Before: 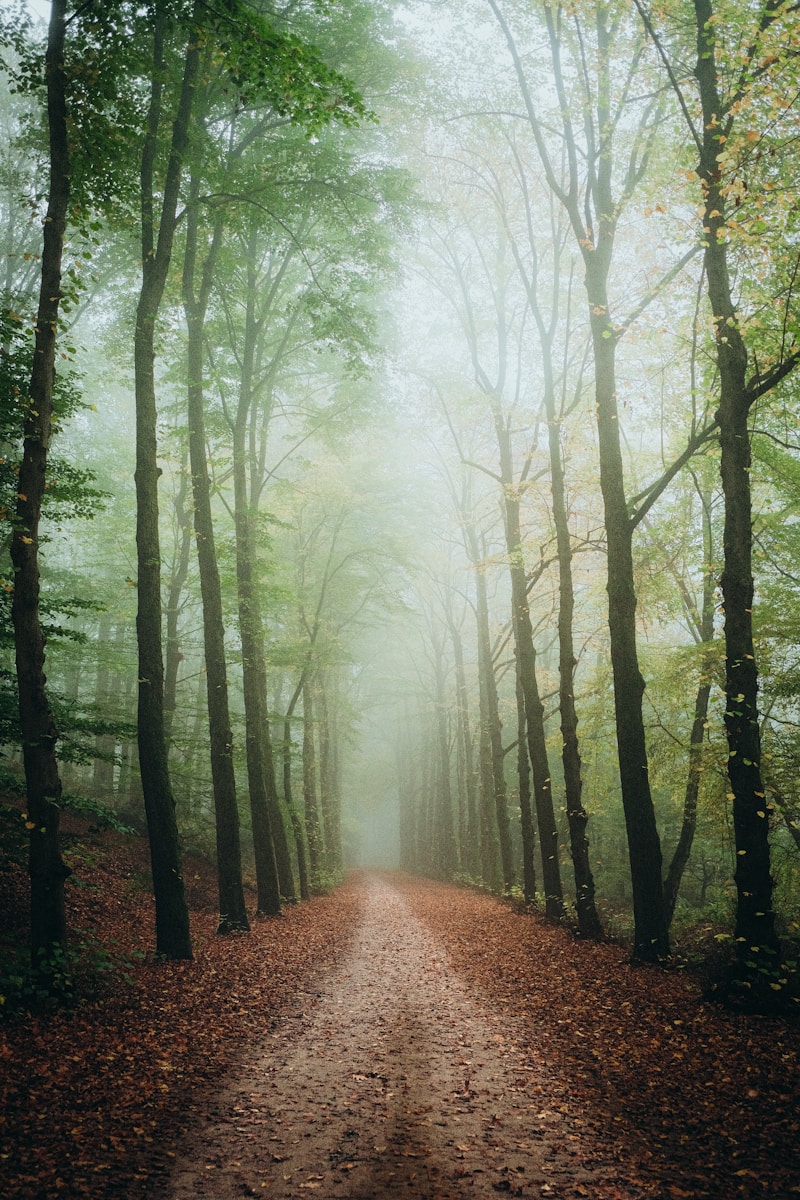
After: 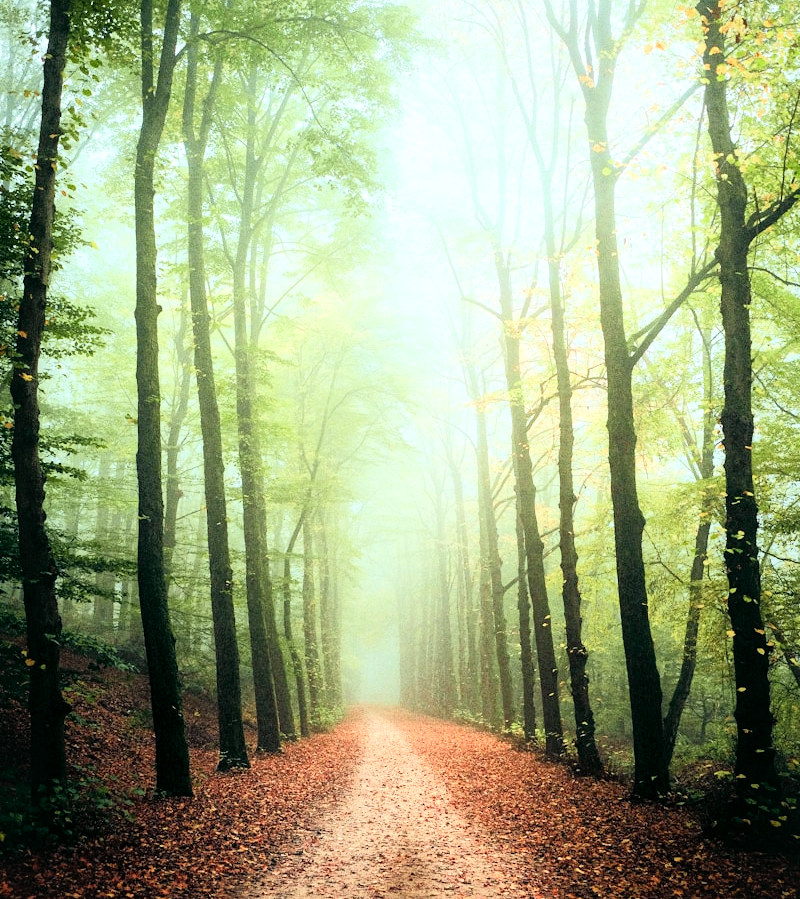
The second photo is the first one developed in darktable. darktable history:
tone curve: curves: ch0 [(0, 0.005) (0.103, 0.097) (0.18, 0.22) (0.4, 0.485) (0.5, 0.612) (0.668, 0.787) (0.823, 0.894) (1, 0.971)]; ch1 [(0, 0) (0.172, 0.123) (0.324, 0.253) (0.396, 0.388) (0.478, 0.461) (0.499, 0.498) (0.522, 0.528) (0.609, 0.686) (0.704, 0.818) (1, 1)]; ch2 [(0, 0) (0.411, 0.424) (0.496, 0.501) (0.515, 0.514) (0.555, 0.585) (0.641, 0.69) (1, 1)], color space Lab, independent channels, preserve colors none
tone equalizer: -8 EV -0.735 EV, -7 EV -0.666 EV, -6 EV -0.607 EV, -5 EV -0.363 EV, -3 EV 0.366 EV, -2 EV 0.6 EV, -1 EV 0.675 EV, +0 EV 0.778 EV
crop: top 13.661%, bottom 11.399%
local contrast: mode bilateral grid, contrast 20, coarseness 50, detail 140%, midtone range 0.2
